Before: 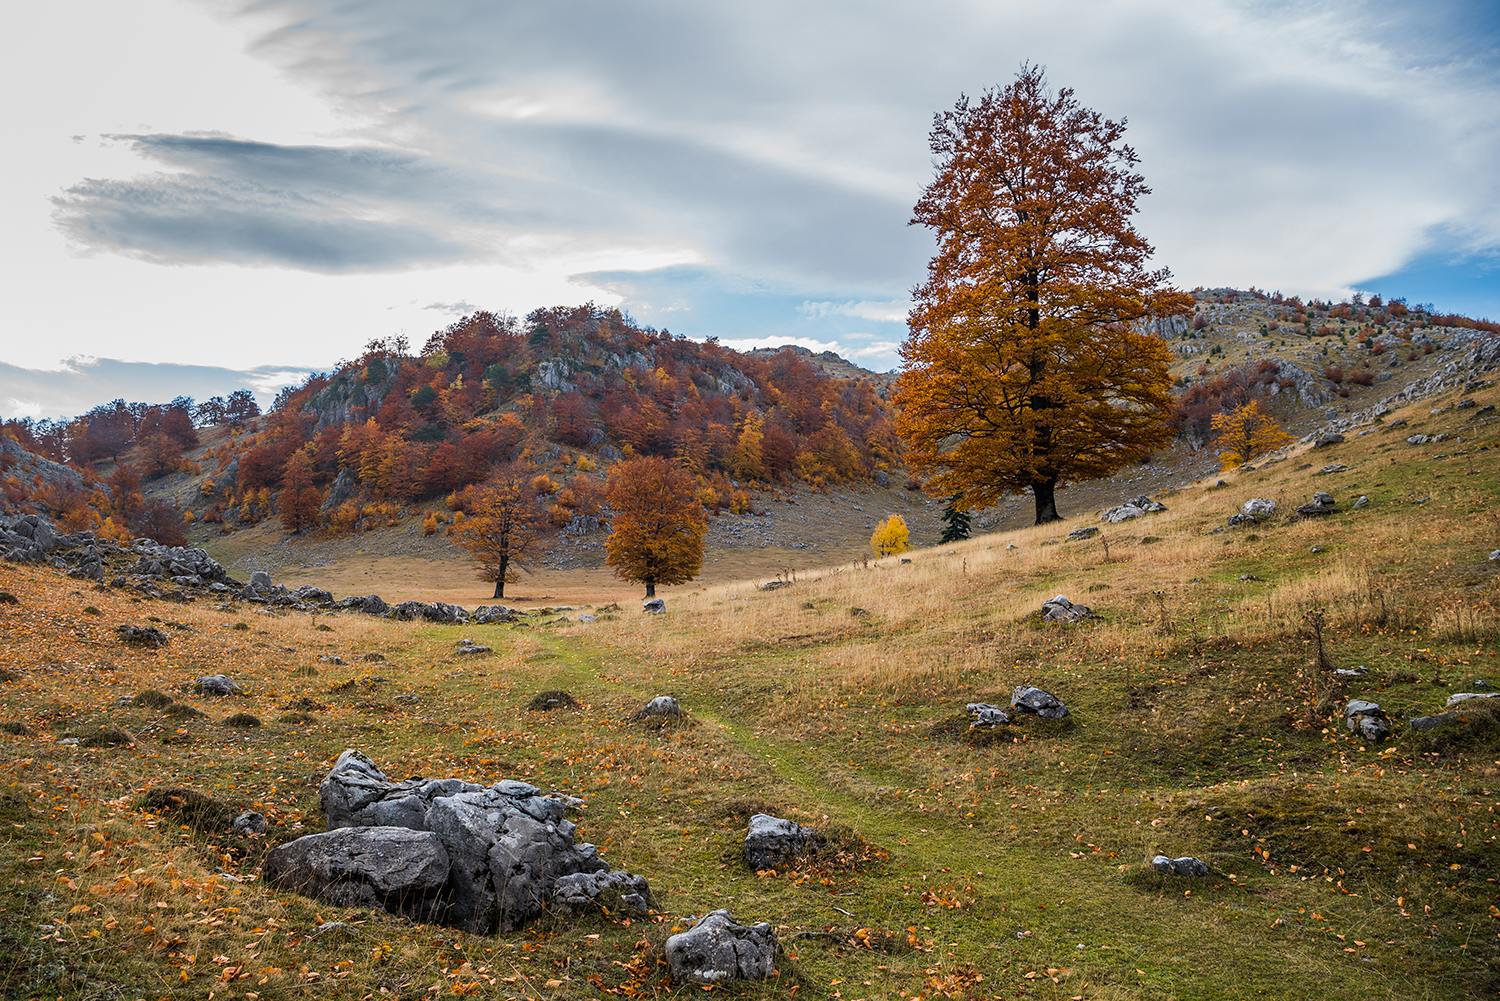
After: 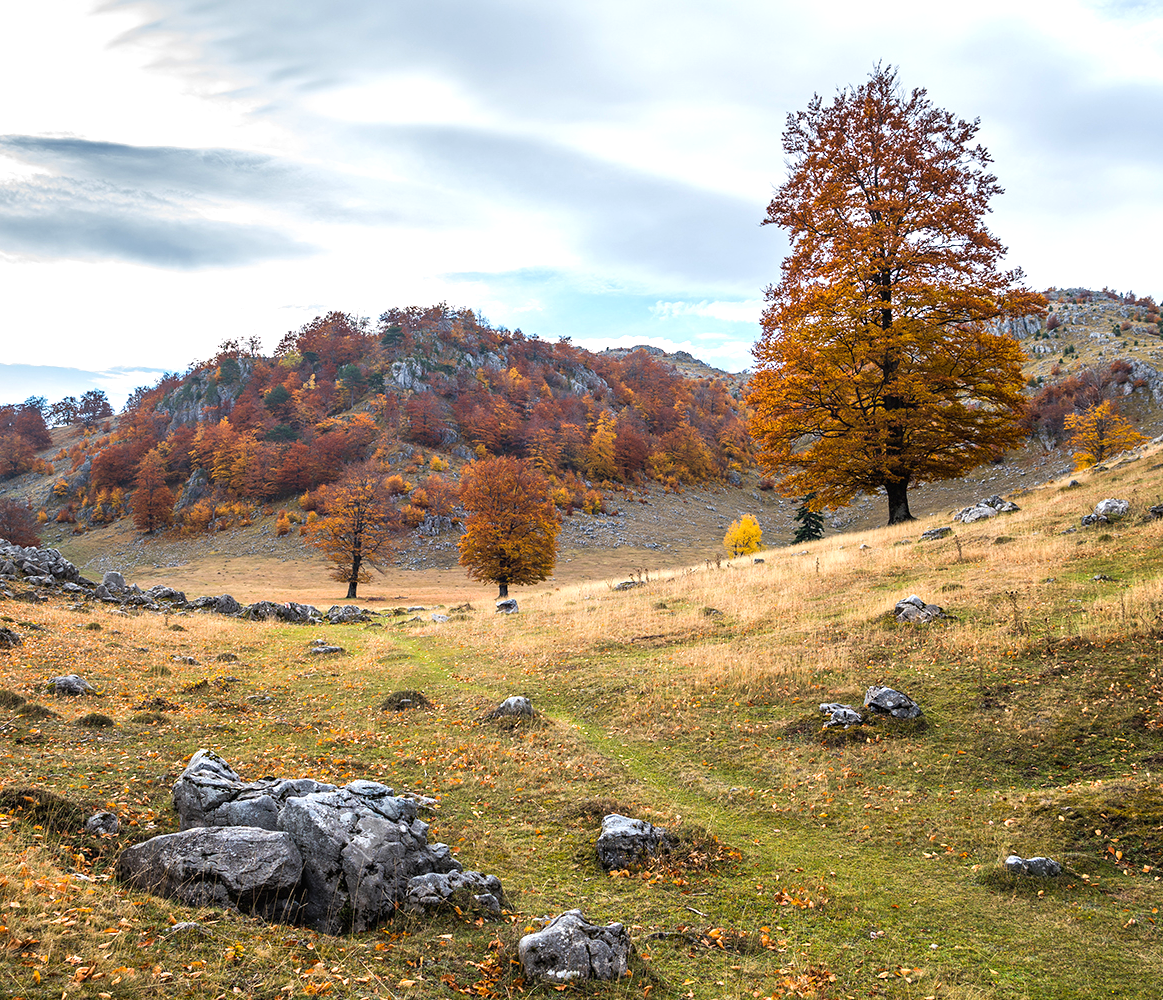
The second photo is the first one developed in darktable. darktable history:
crop: left 9.864%, right 12.558%
exposure: black level correction 0, exposure 0.703 EV, compensate exposure bias true, compensate highlight preservation false
